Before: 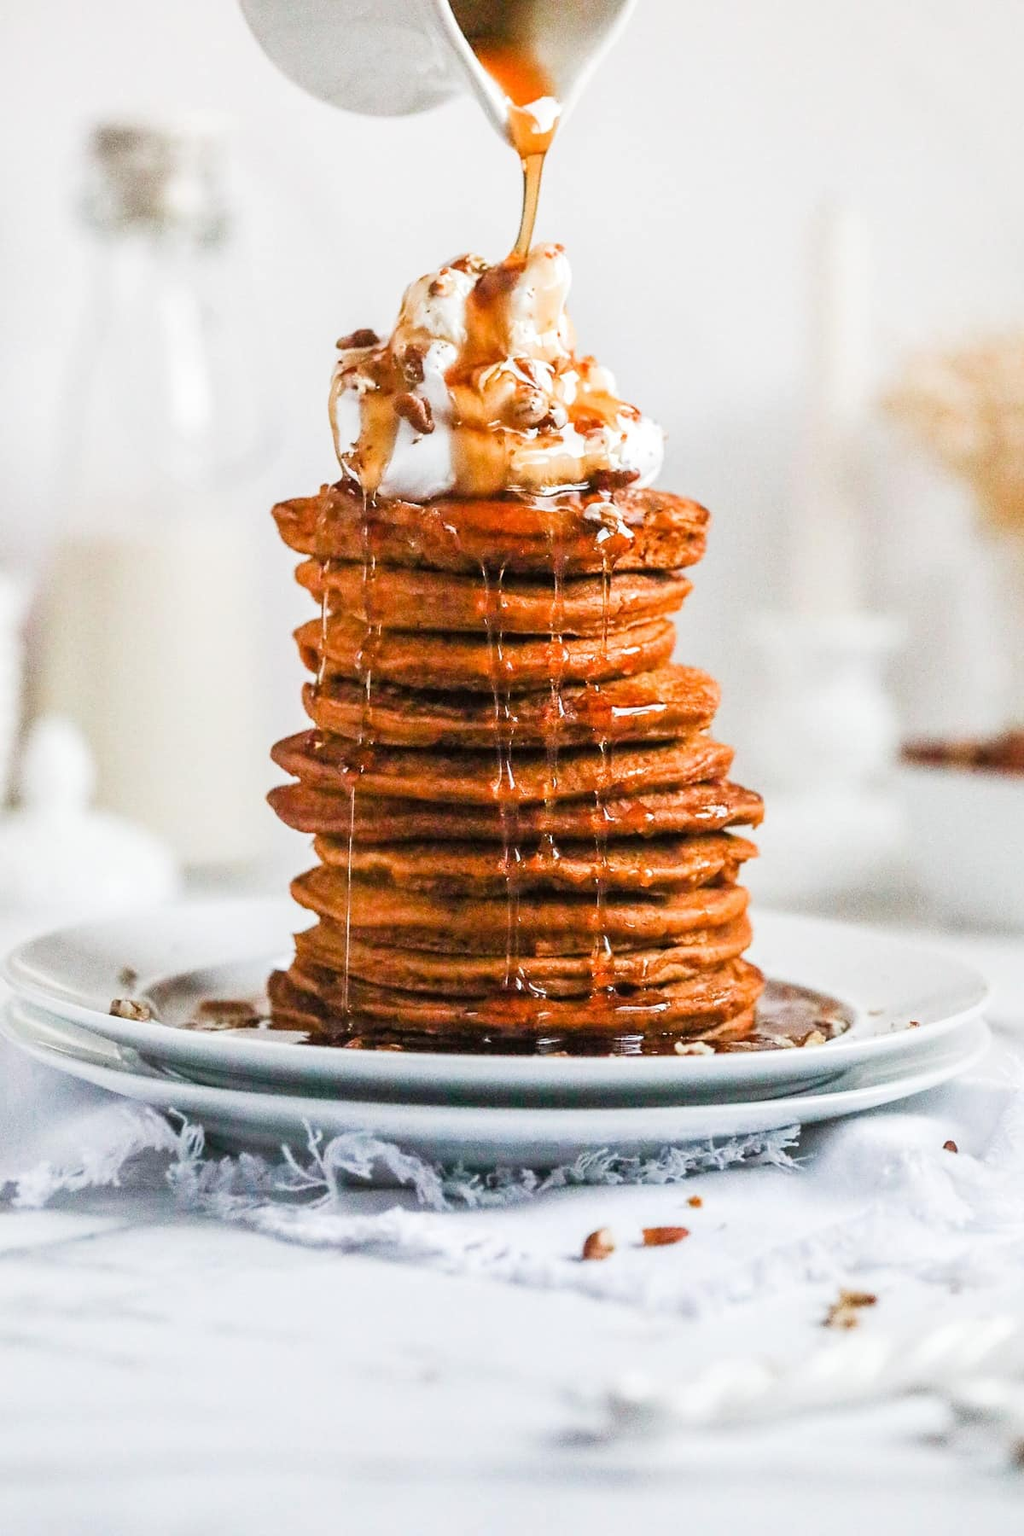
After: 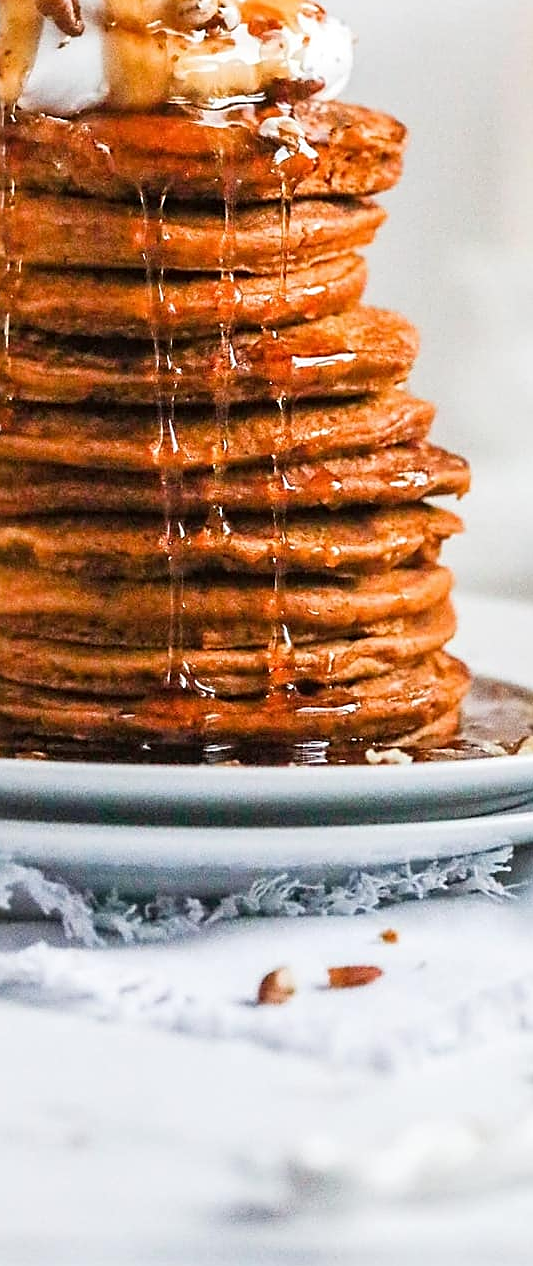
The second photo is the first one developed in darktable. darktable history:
crop: left 35.432%, top 26.233%, right 20.145%, bottom 3.432%
sharpen: on, module defaults
